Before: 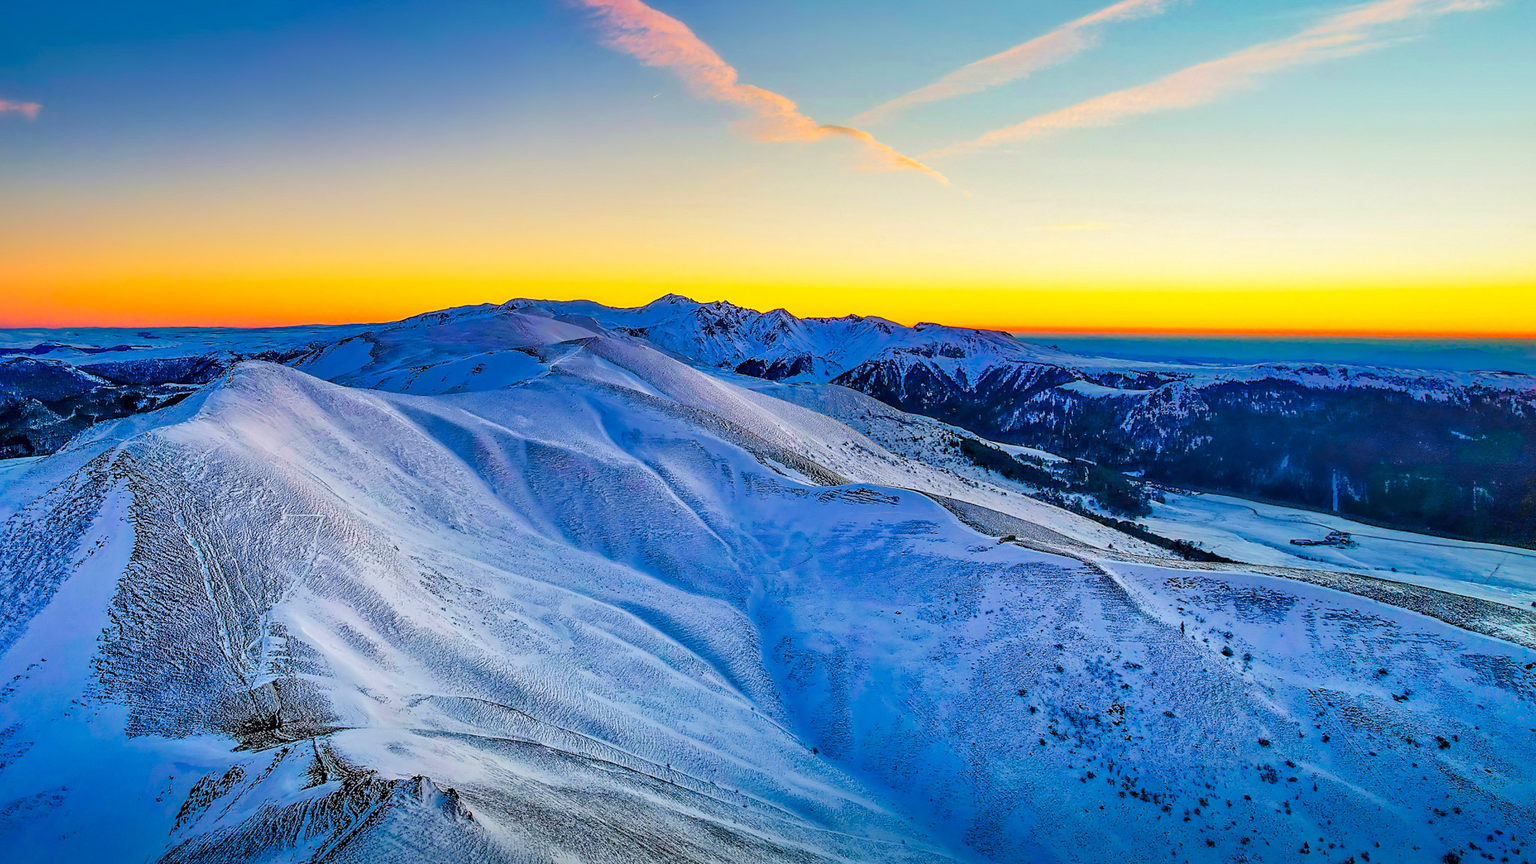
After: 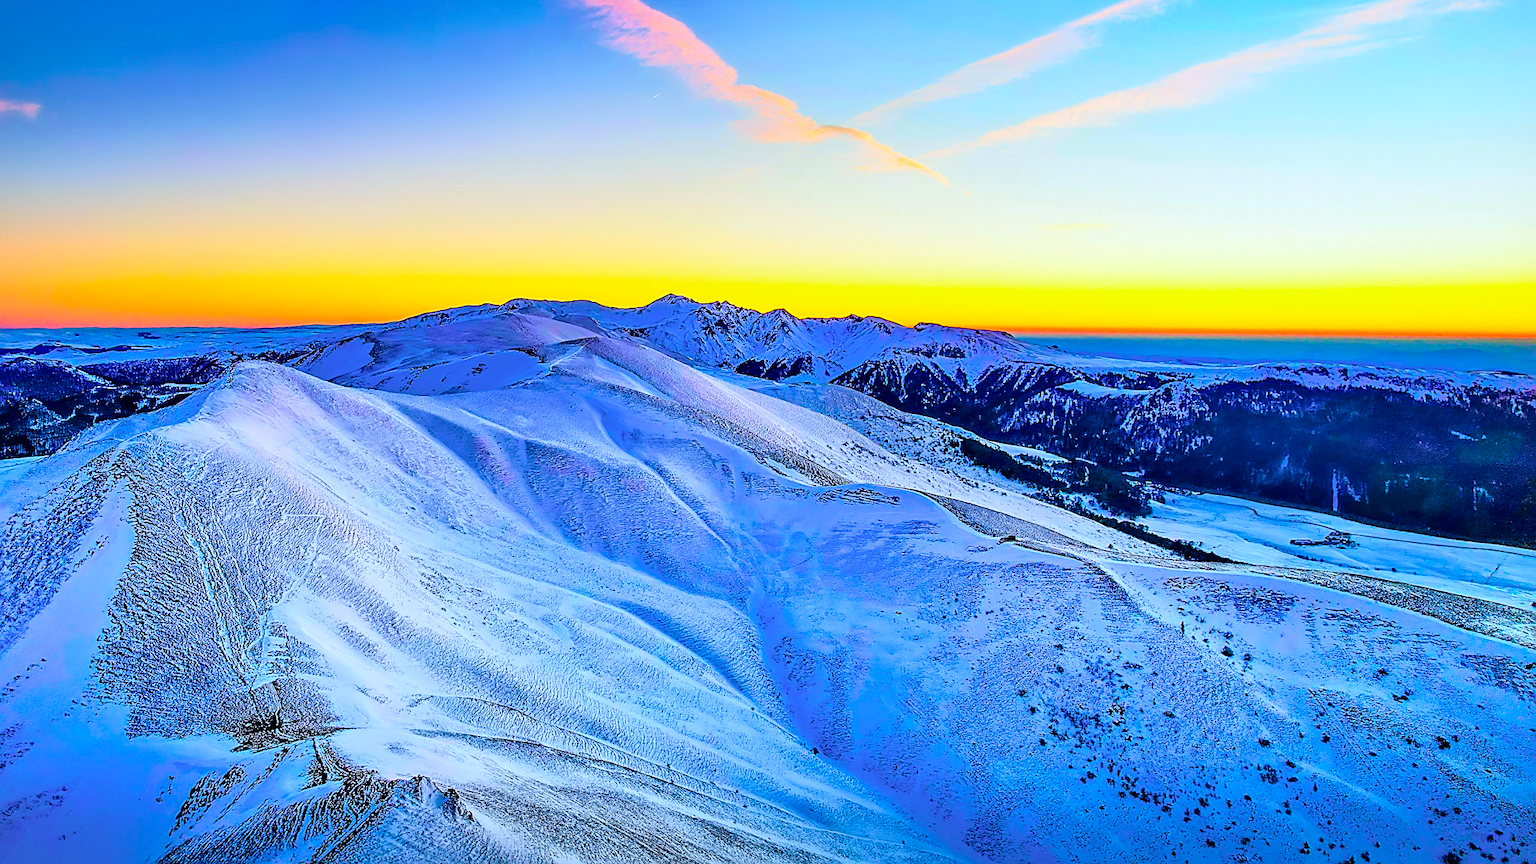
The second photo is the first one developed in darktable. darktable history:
contrast brightness saturation: contrast 0.2, brightness 0.15, saturation 0.14
tone curve: curves: ch0 [(0, 0) (0.126, 0.061) (0.362, 0.382) (0.498, 0.498) (0.706, 0.712) (1, 1)]; ch1 [(0, 0) (0.5, 0.505) (0.55, 0.578) (1, 1)]; ch2 [(0, 0) (0.44, 0.424) (0.489, 0.483) (0.537, 0.538) (1, 1)], color space Lab, independent channels, preserve colors none
white balance: red 0.924, blue 1.095
vignetting: fall-off start 97.28%, fall-off radius 79%, brightness -0.462, saturation -0.3, width/height ratio 1.114, dithering 8-bit output, unbound false
sharpen: on, module defaults
